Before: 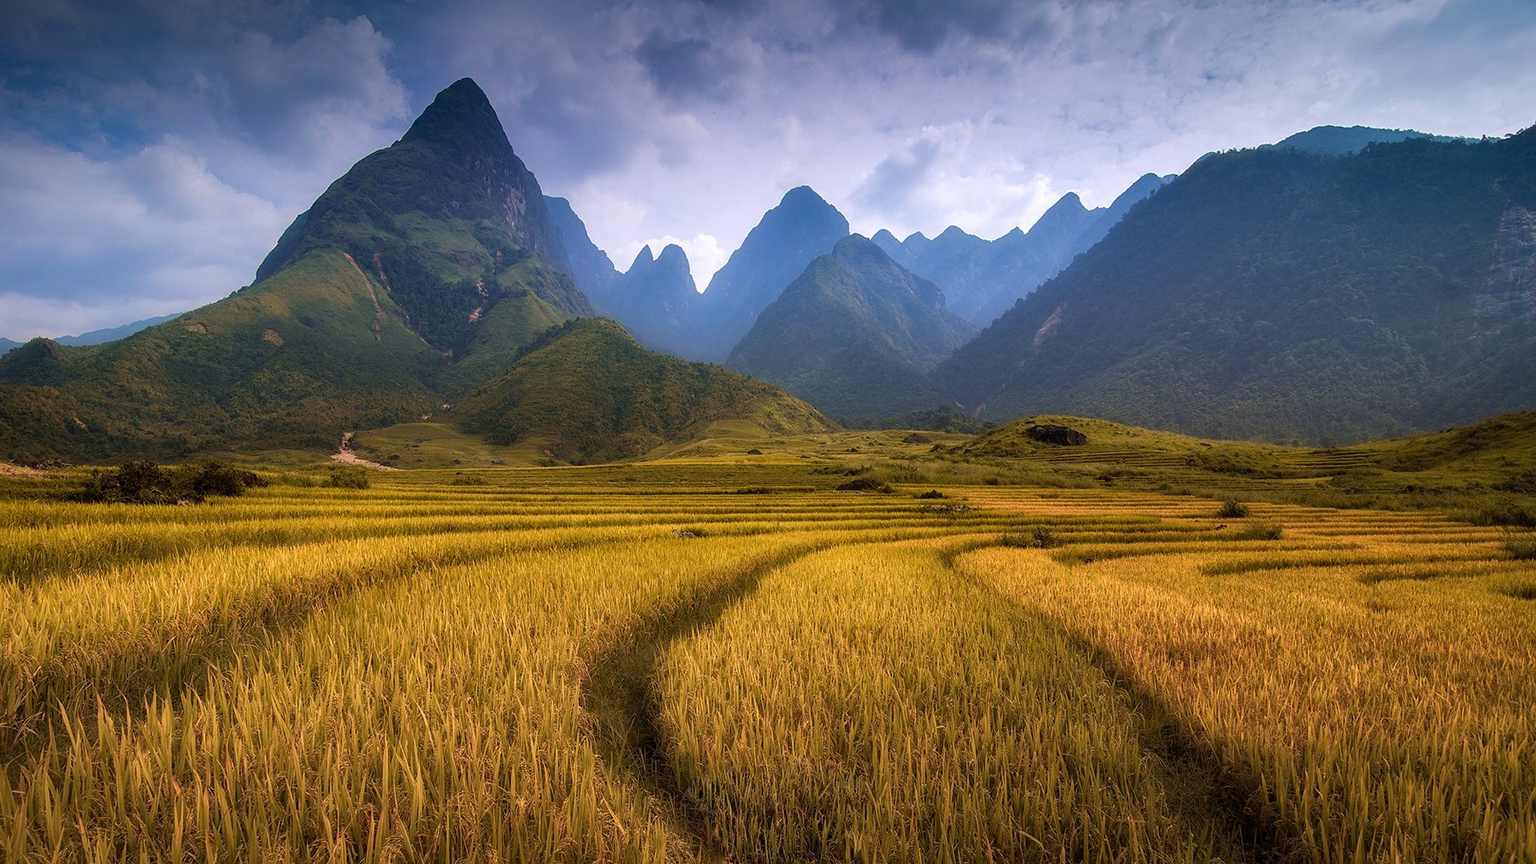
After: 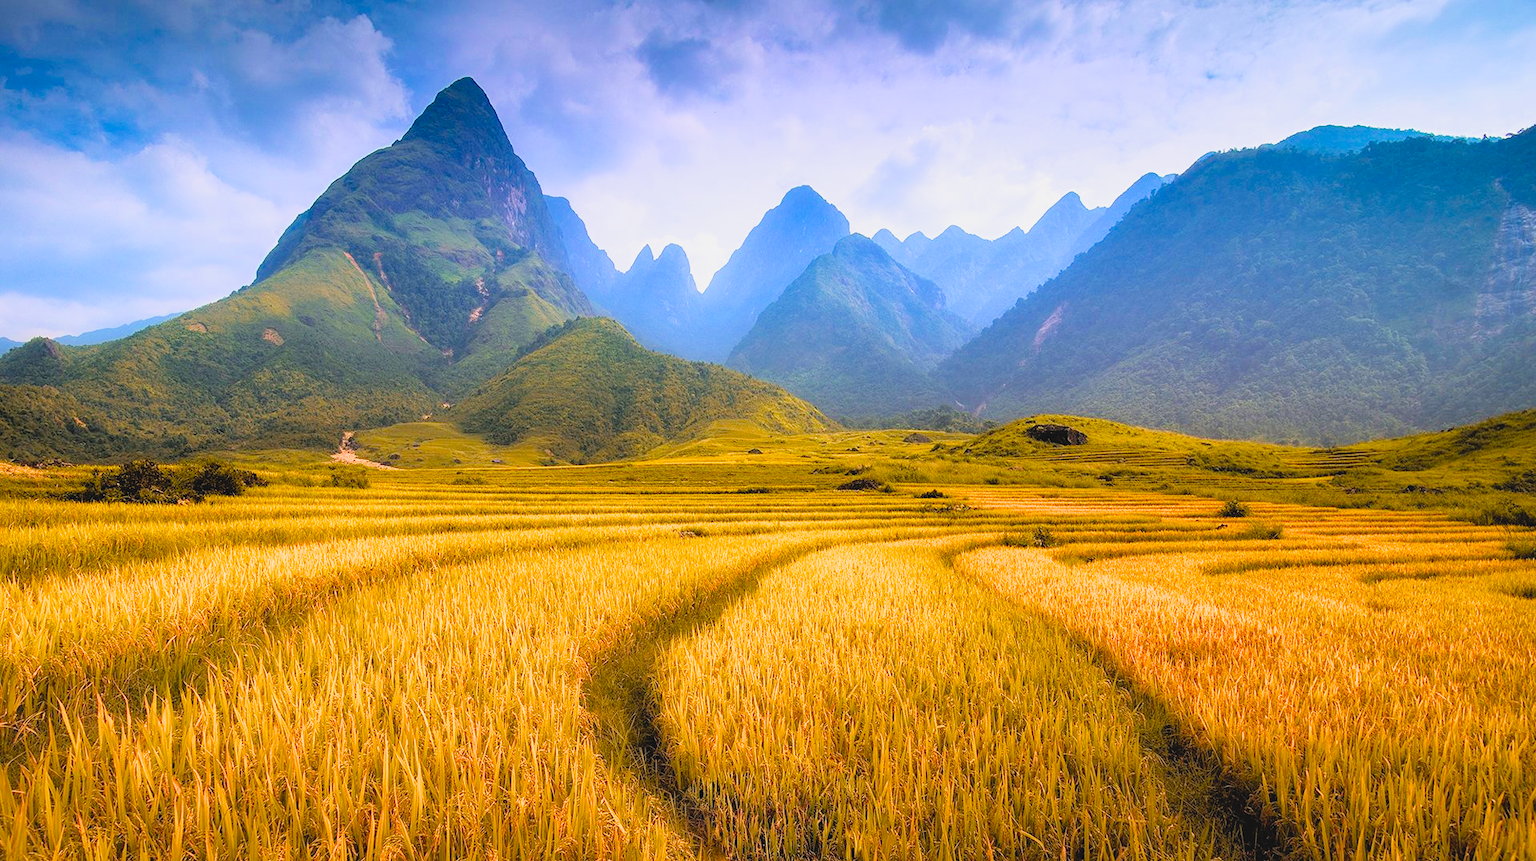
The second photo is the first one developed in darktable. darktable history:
crop: top 0.171%, bottom 0.194%
contrast brightness saturation: contrast -0.099, brightness 0.049, saturation 0.084
exposure: black level correction 0, exposure 1.41 EV, compensate exposure bias true, compensate highlight preservation false
filmic rgb: black relative exposure -7.74 EV, white relative exposure 4.45 EV, target black luminance 0%, hardness 3.75, latitude 50.81%, contrast 1.064, highlights saturation mix 9.74%, shadows ↔ highlights balance -0.231%, color science v4 (2020), contrast in shadows soft, contrast in highlights soft
